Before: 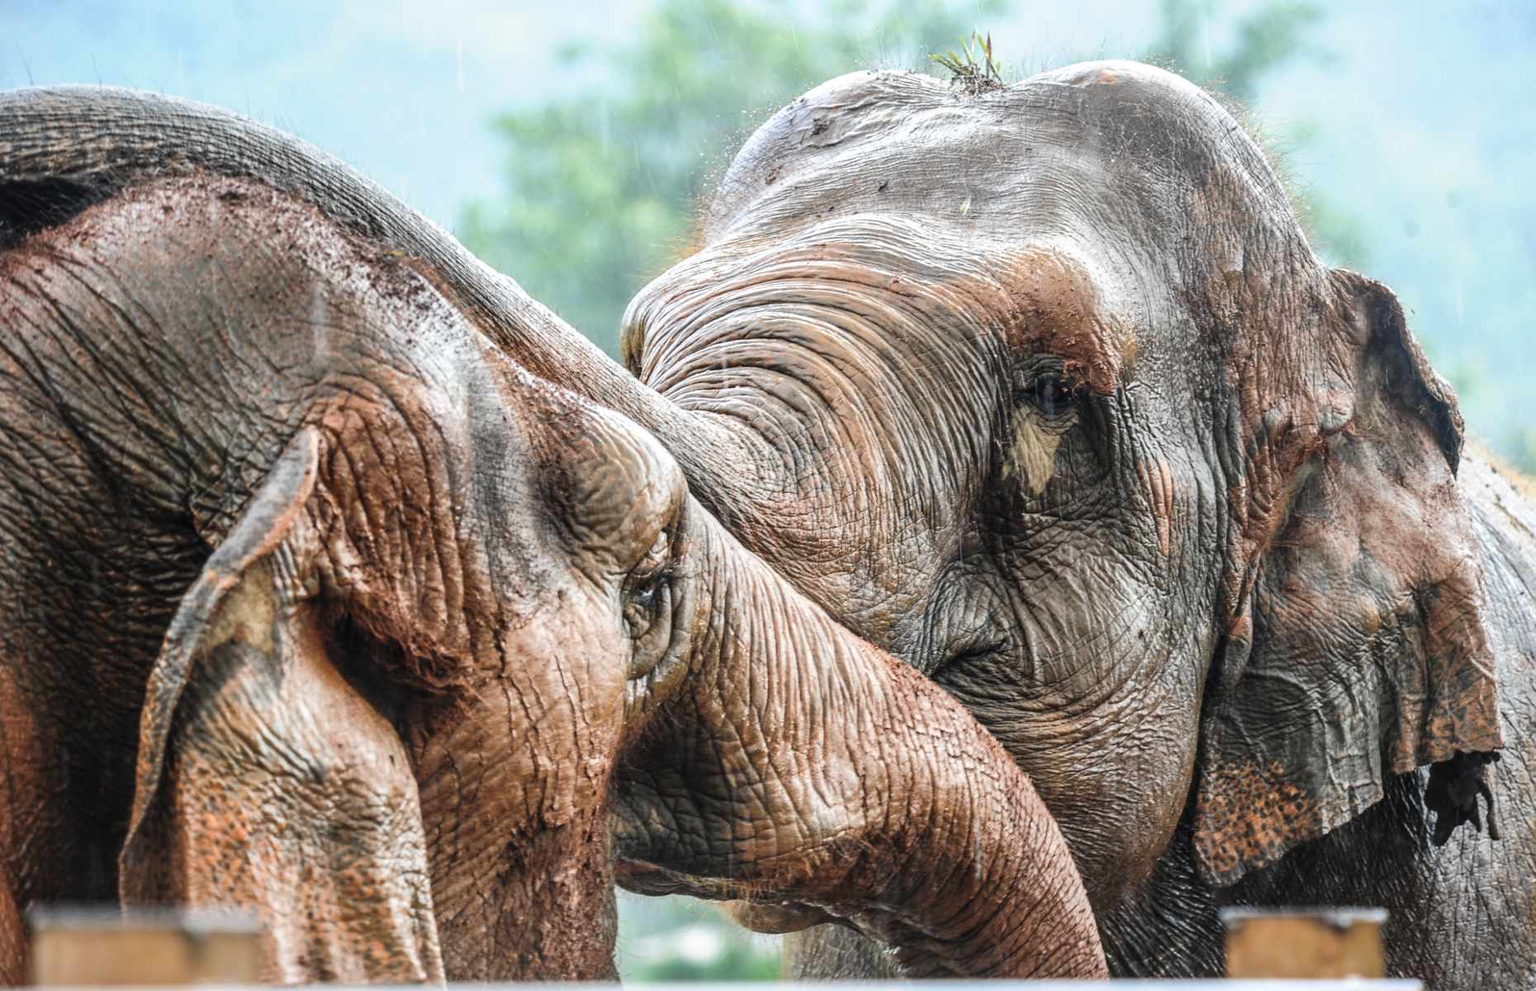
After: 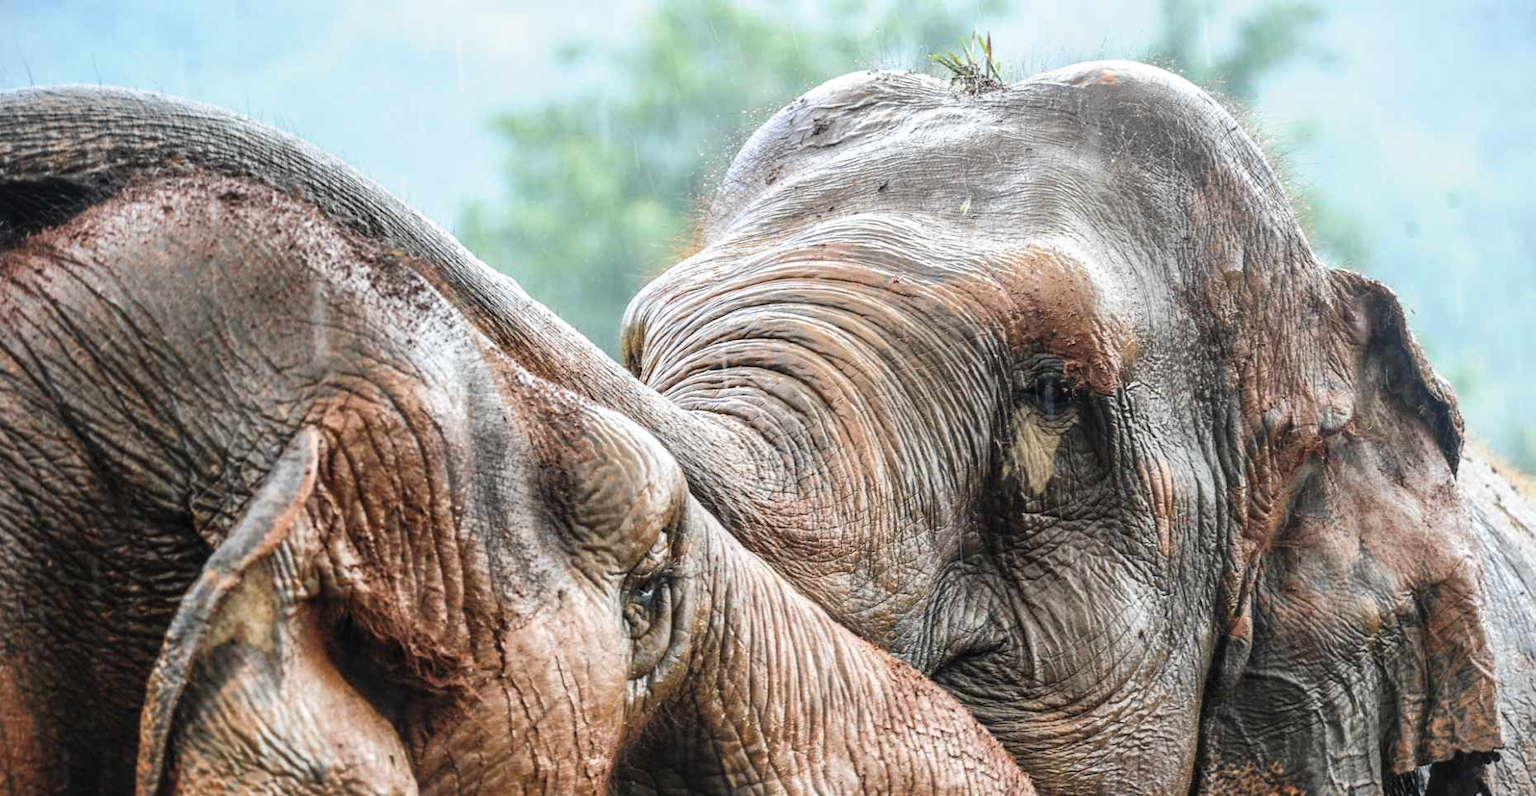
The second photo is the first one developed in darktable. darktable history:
crop: bottom 19.584%
